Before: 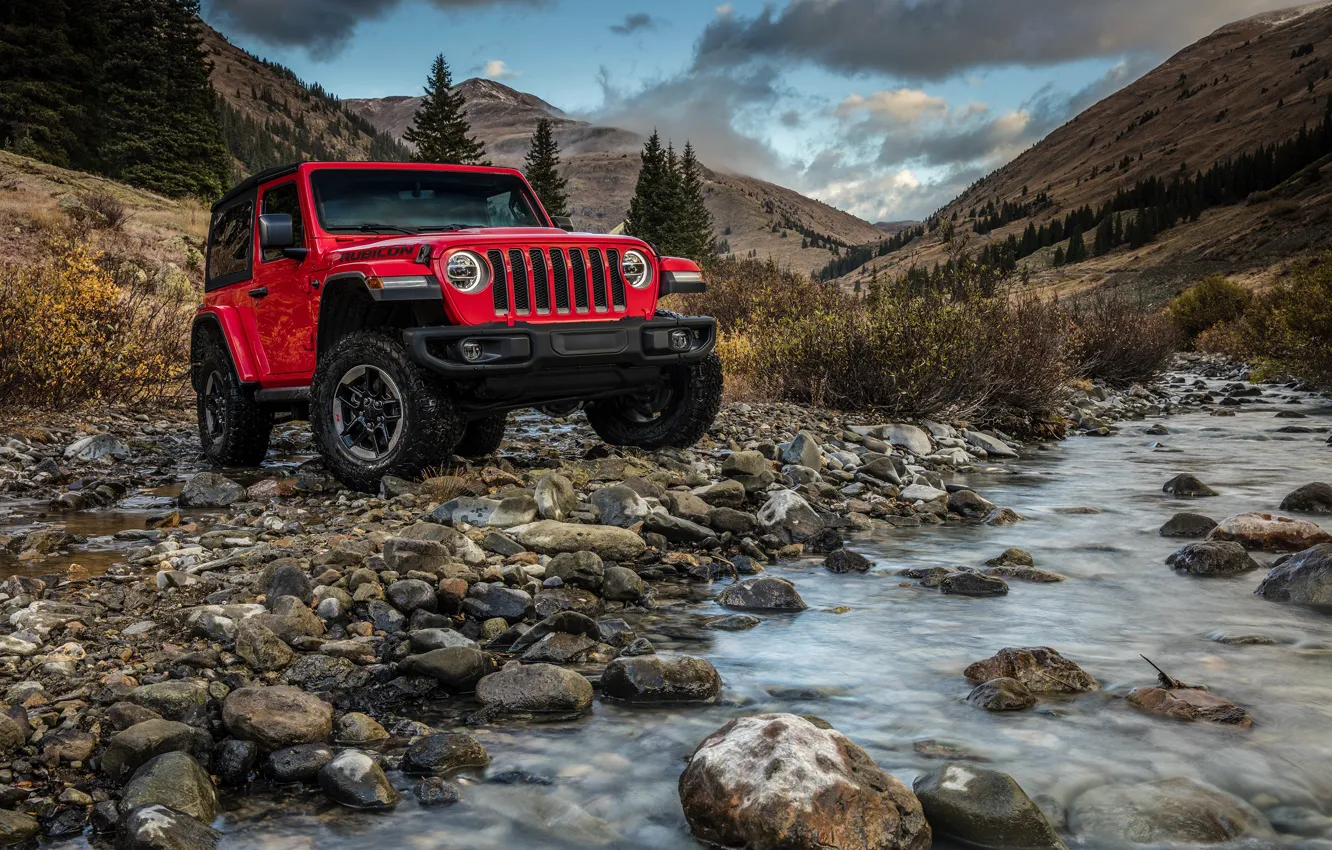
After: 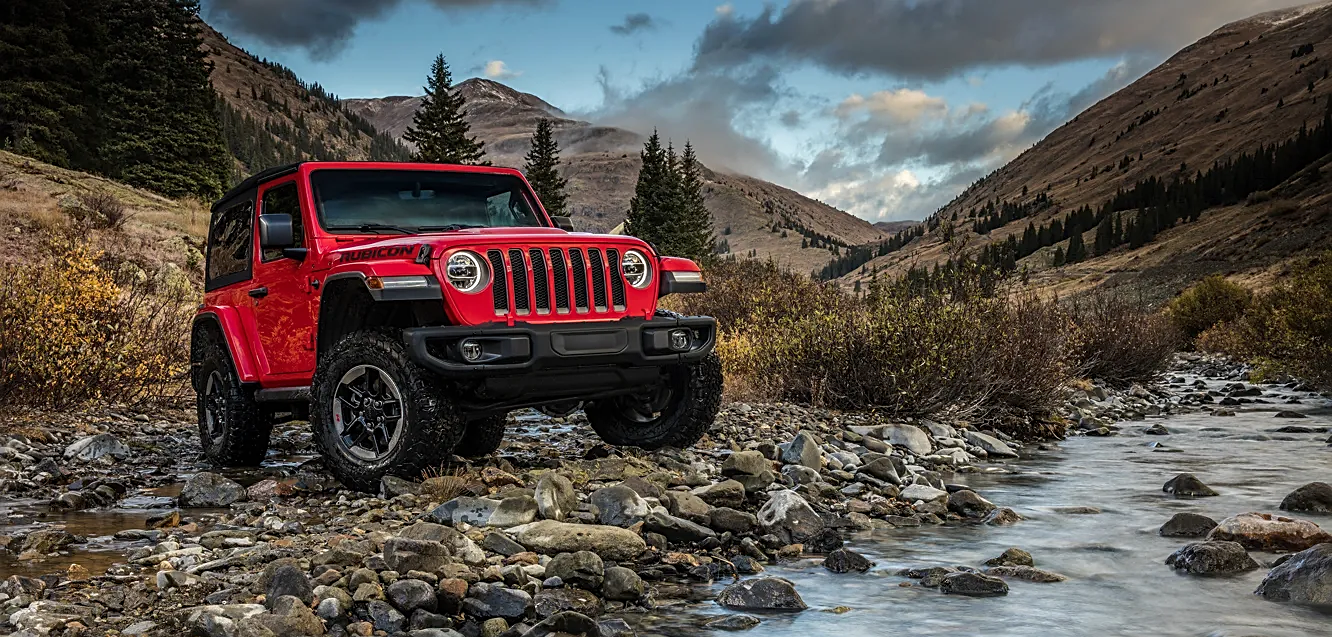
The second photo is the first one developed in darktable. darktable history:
crop: bottom 24.98%
sharpen: on, module defaults
